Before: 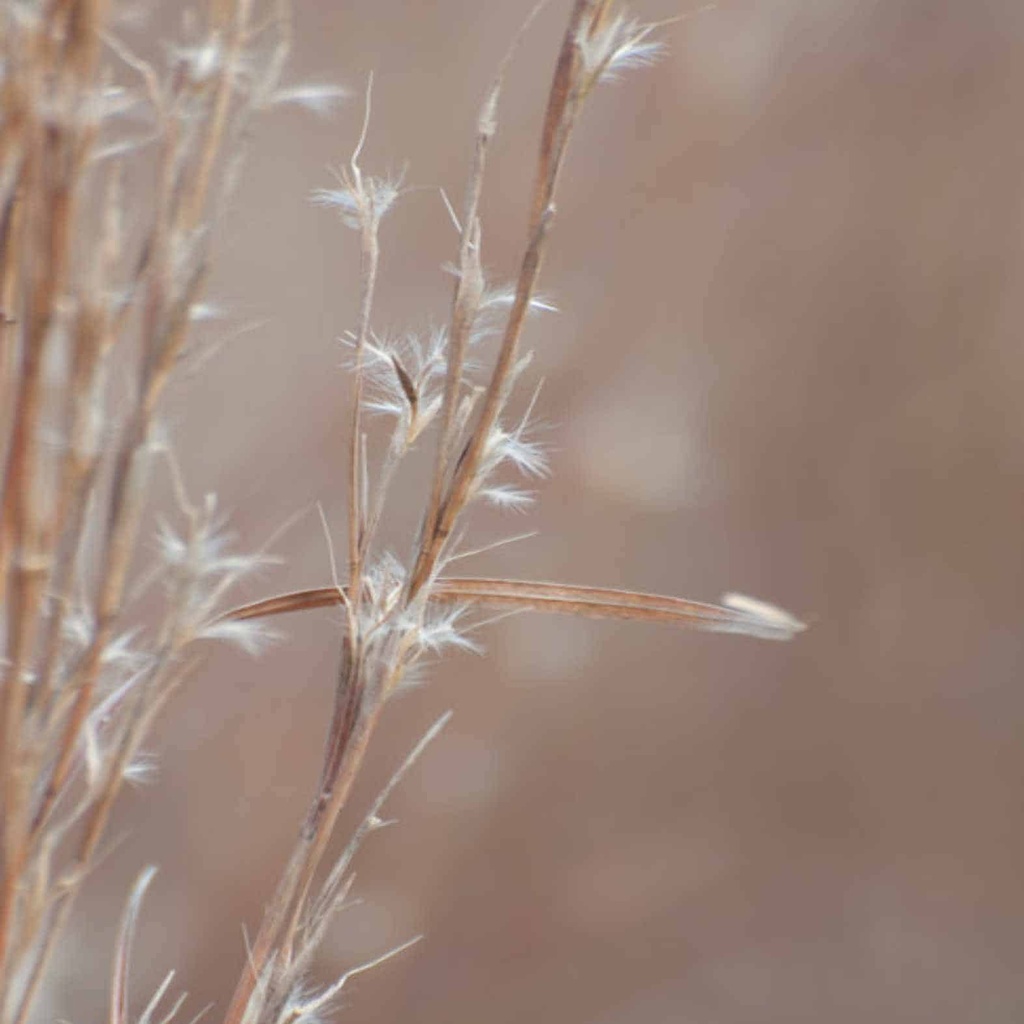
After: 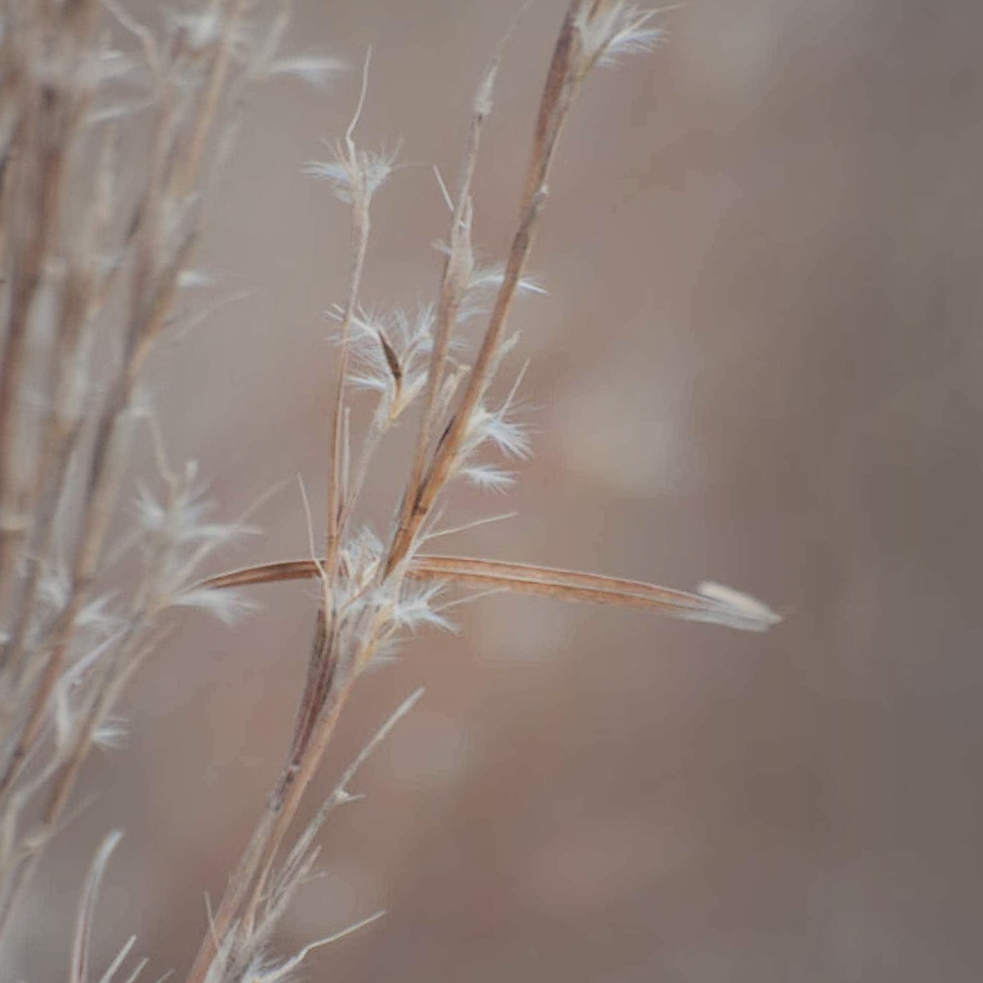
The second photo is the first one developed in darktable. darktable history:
filmic rgb: black relative exposure -7.65 EV, white relative exposure 4.56 EV, hardness 3.61, color science v6 (2022)
sharpen: amount 0.2
vignetting: fall-off start 18.21%, fall-off radius 137.95%, brightness -0.207, center (-0.078, 0.066), width/height ratio 0.62, shape 0.59
crop and rotate: angle -2.38°
